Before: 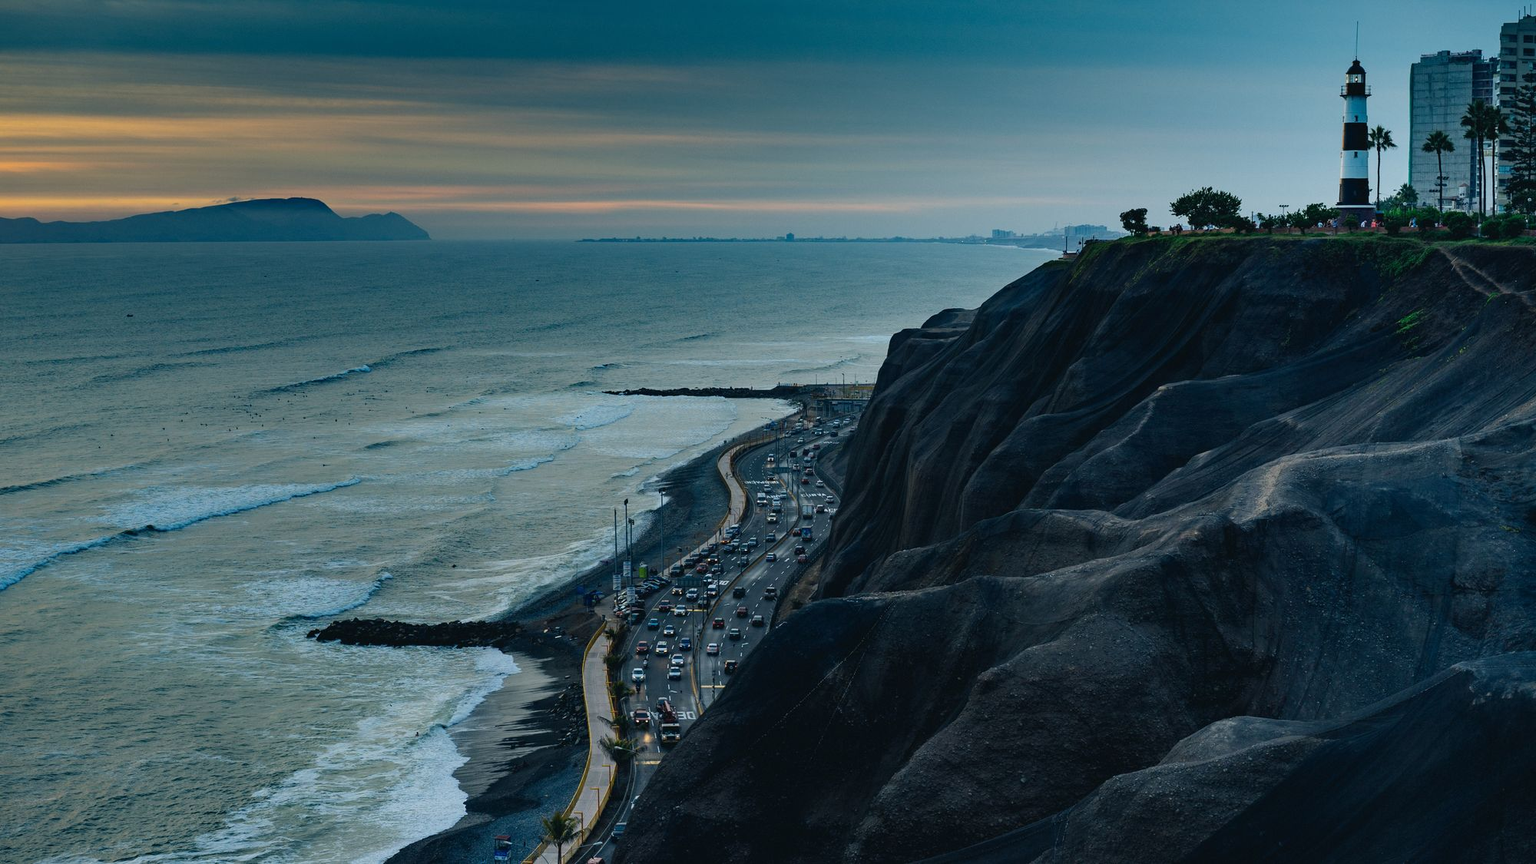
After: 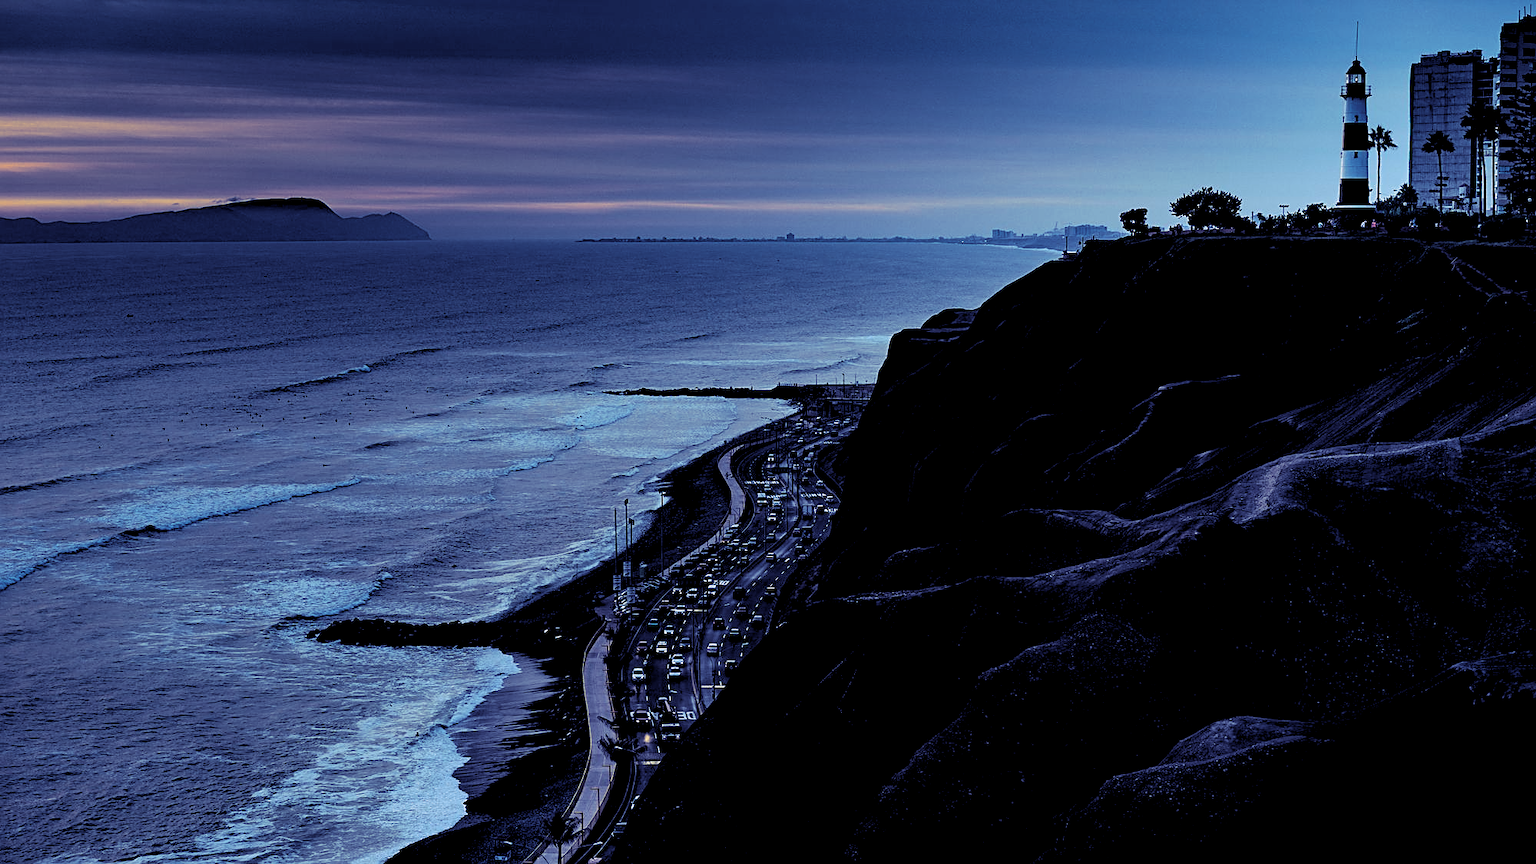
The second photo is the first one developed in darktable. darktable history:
rgb levels: levels [[0.034, 0.472, 0.904], [0, 0.5, 1], [0, 0.5, 1]]
split-toning: shadows › hue 242.67°, shadows › saturation 0.733, highlights › hue 45.33°, highlights › saturation 0.667, balance -53.304, compress 21.15%
color calibration: x 0.37, y 0.382, temperature 4313.32 K
sharpen: on, module defaults
